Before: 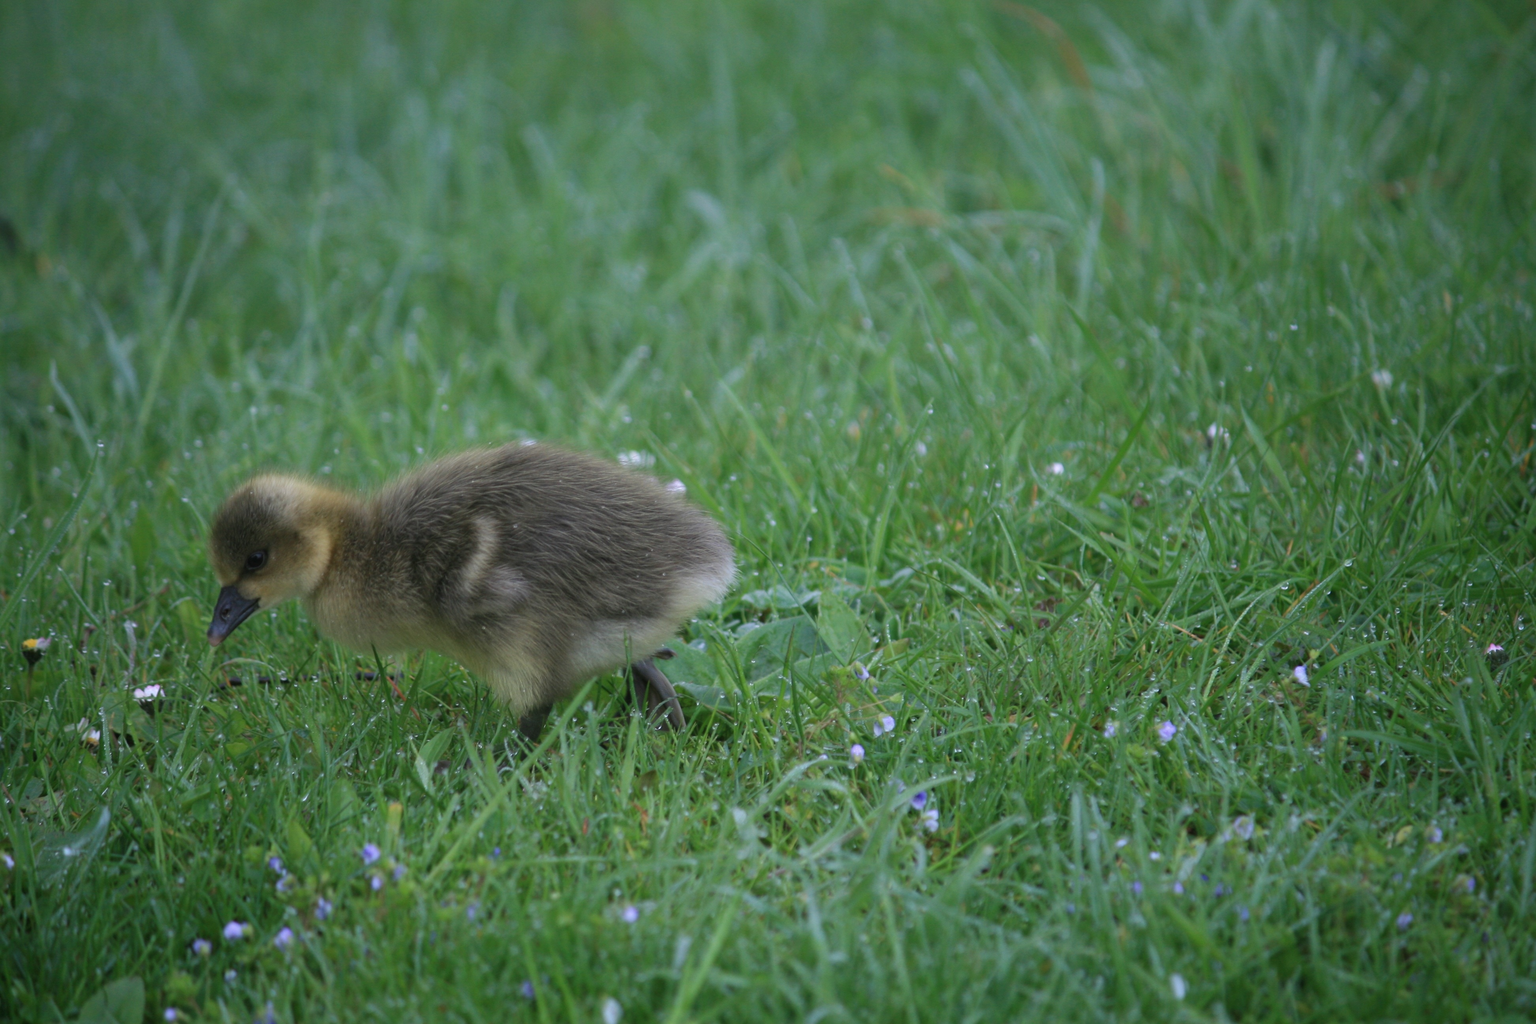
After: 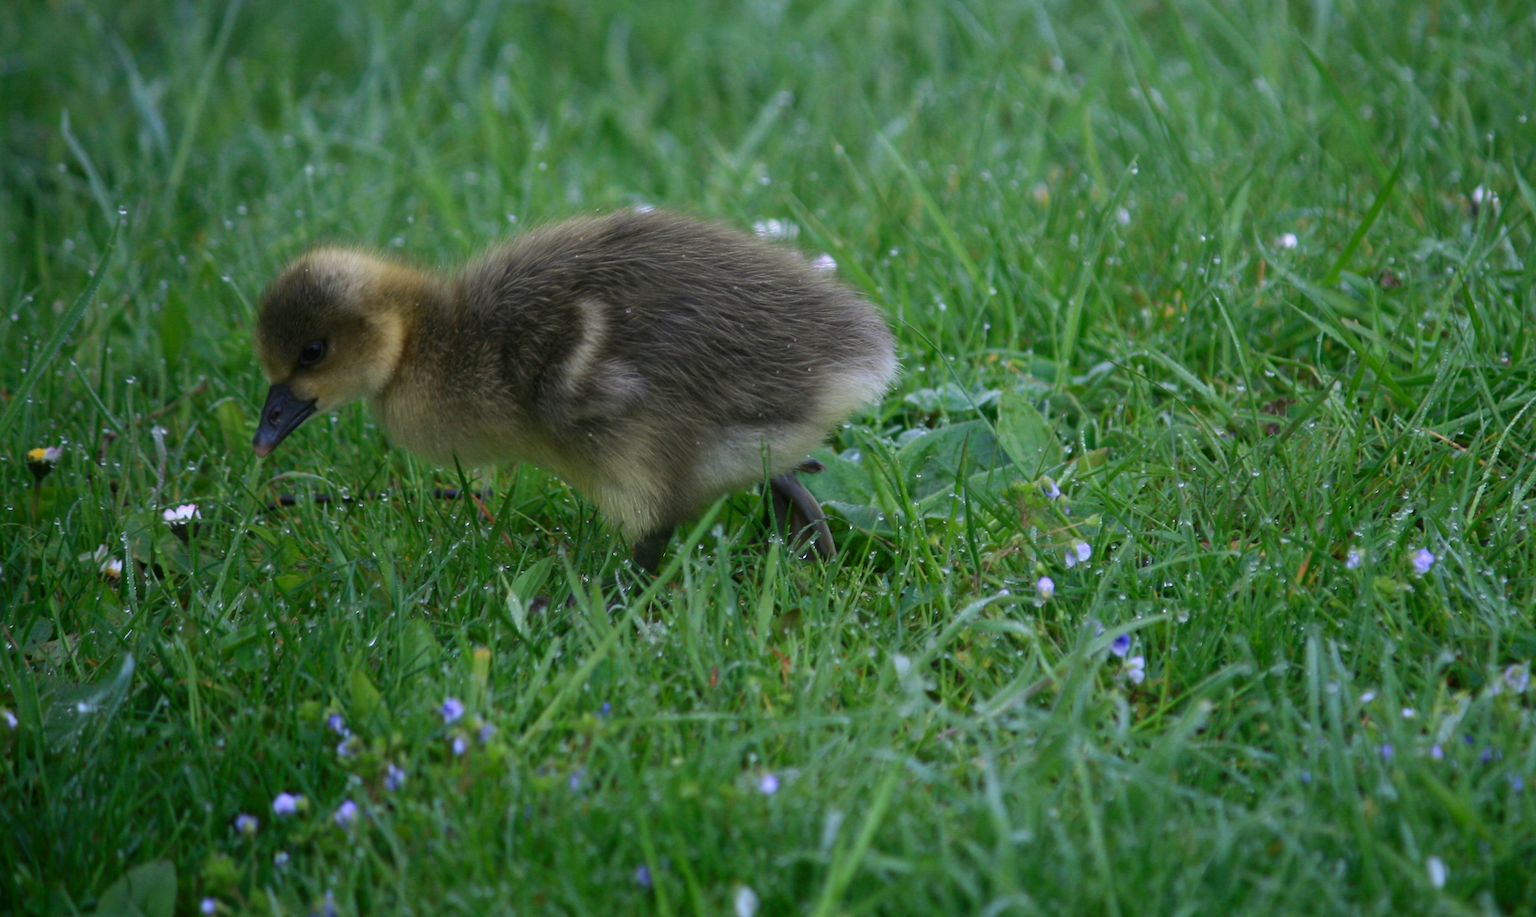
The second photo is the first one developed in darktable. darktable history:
crop: top 26.531%, right 17.959%
contrast brightness saturation: contrast 0.13, brightness -0.05, saturation 0.16
